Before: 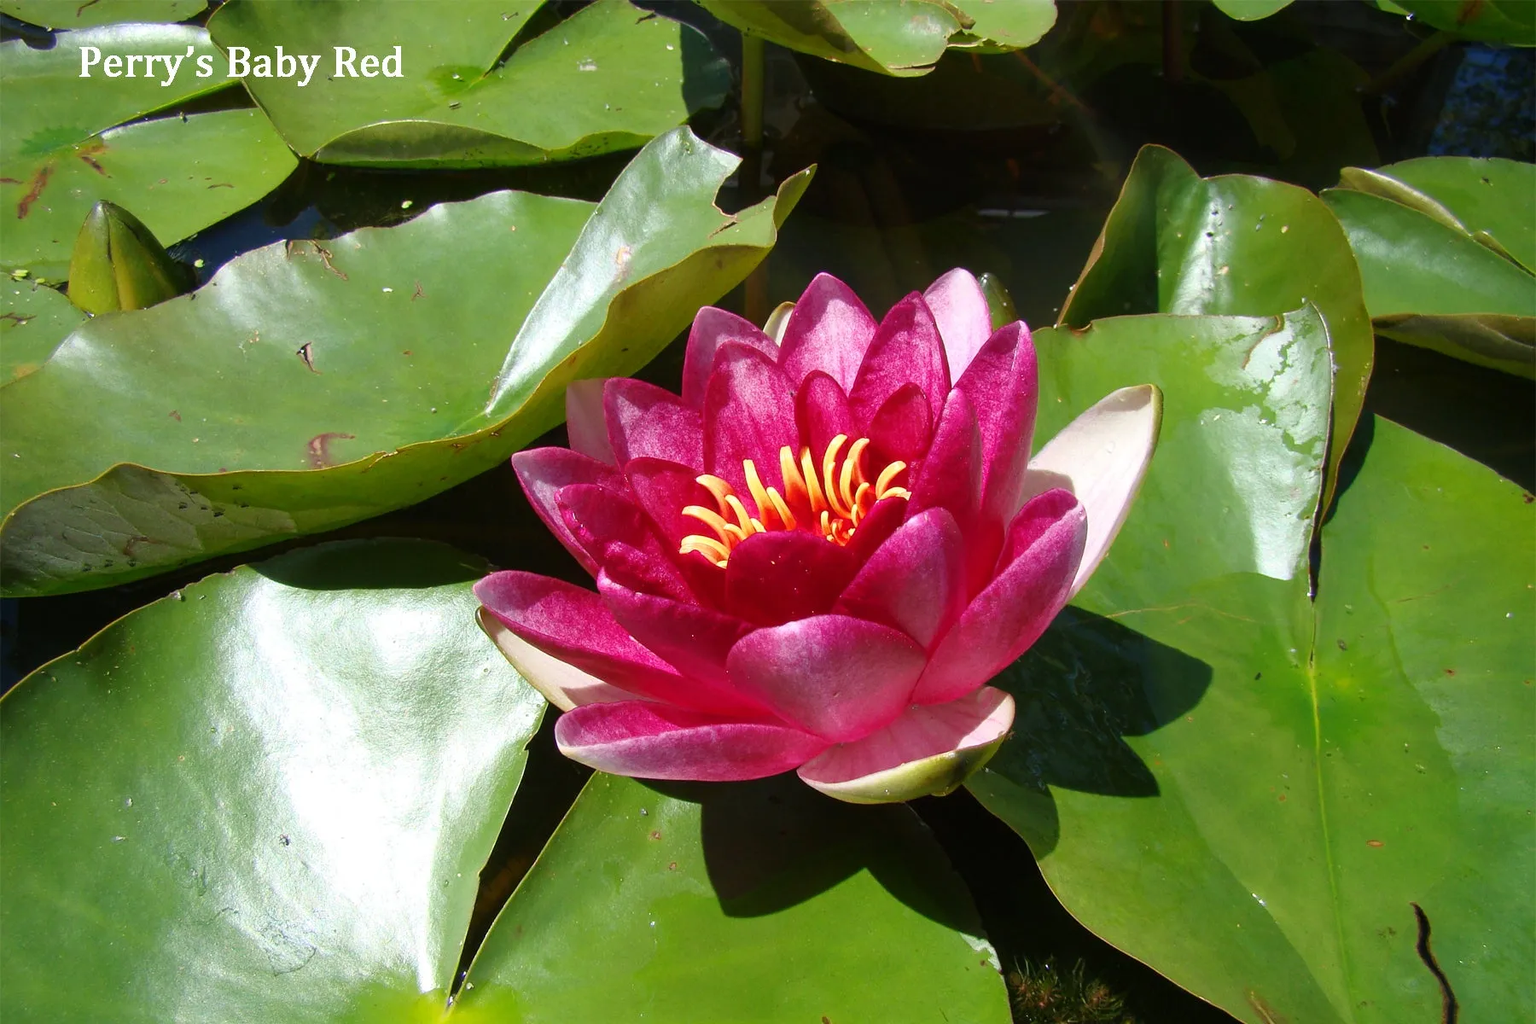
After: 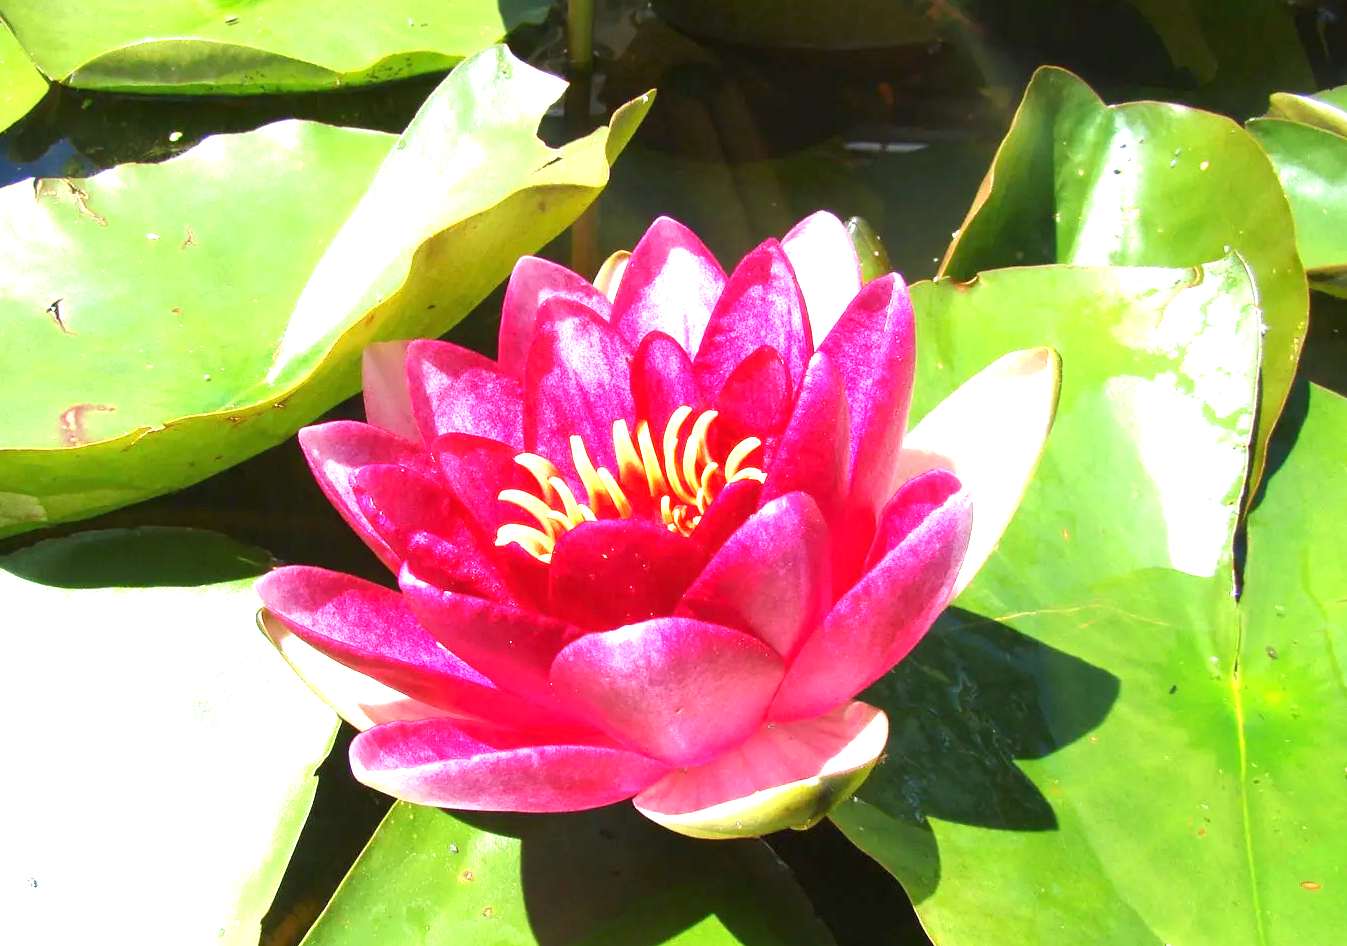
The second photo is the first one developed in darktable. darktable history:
exposure: black level correction 0, exposure 1.675 EV, compensate exposure bias true, compensate highlight preservation false
crop: left 16.768%, top 8.653%, right 8.362%, bottom 12.485%
